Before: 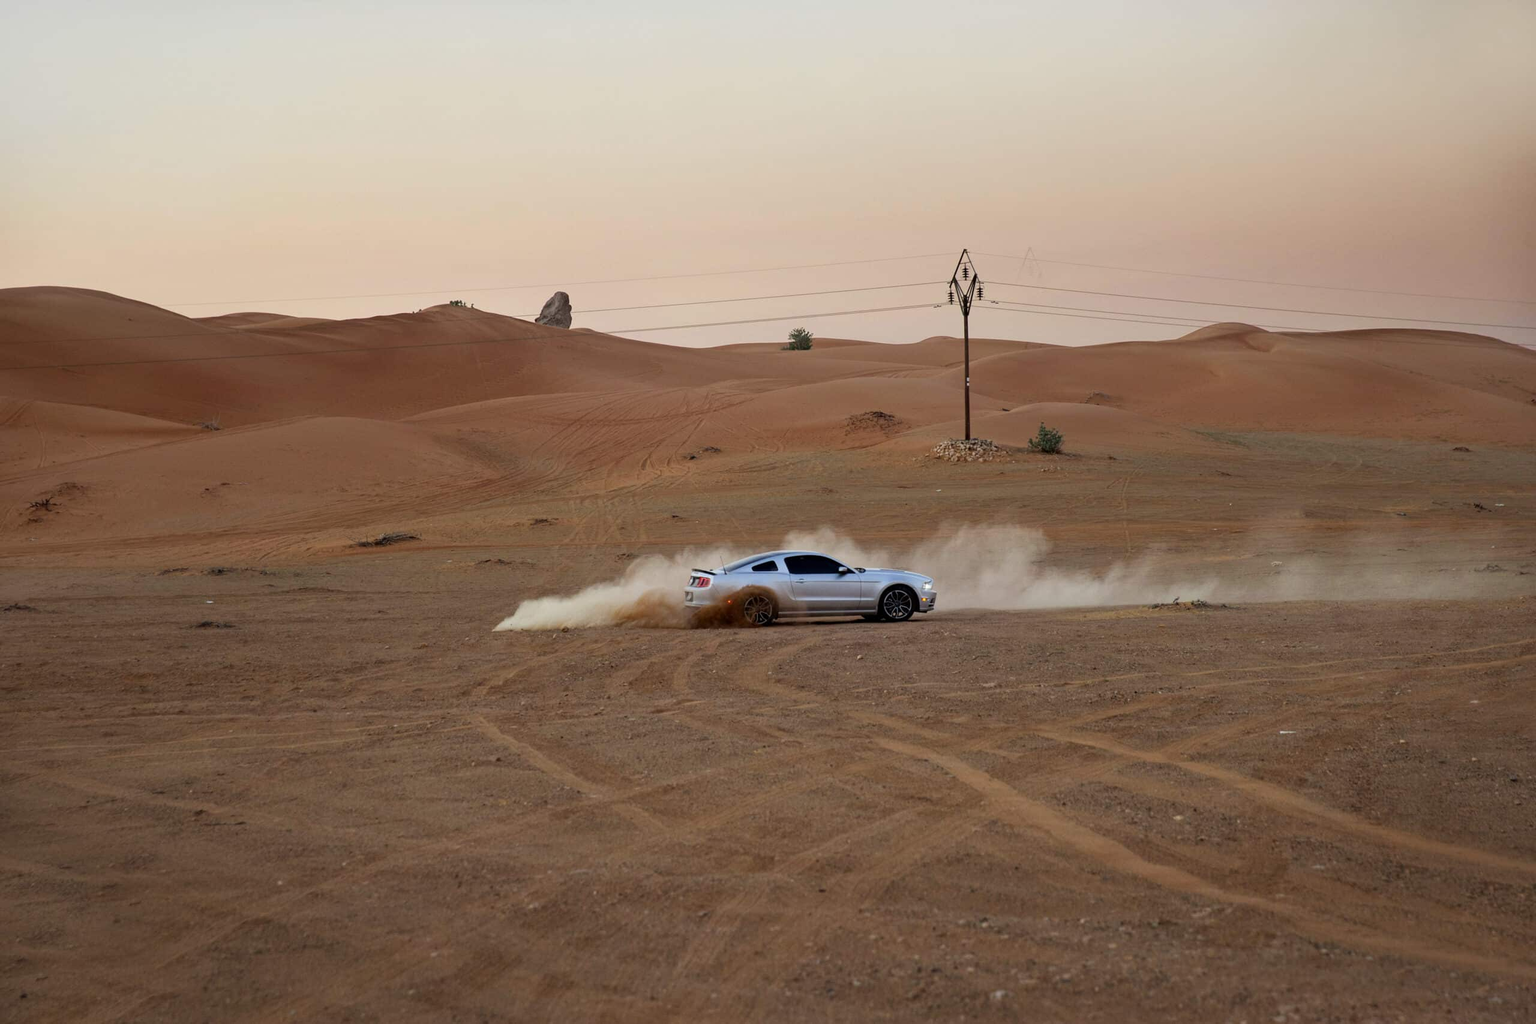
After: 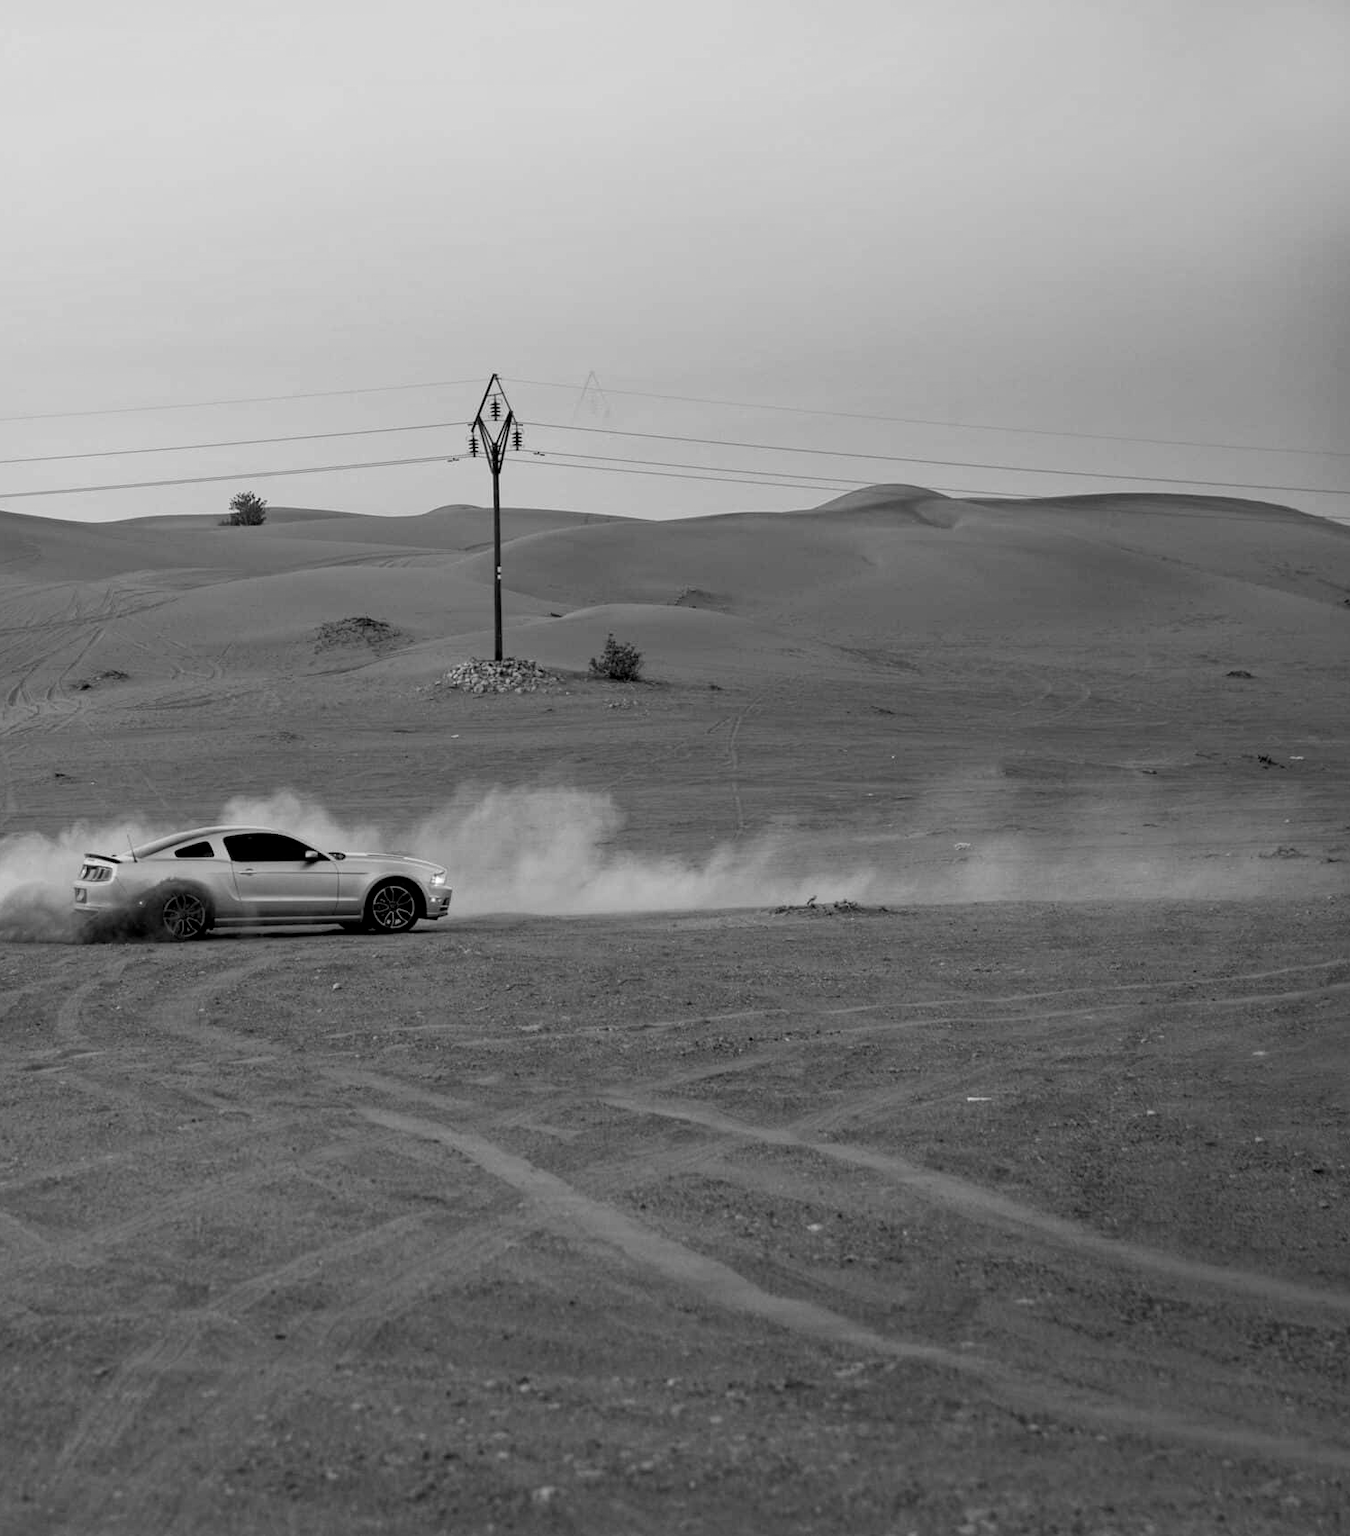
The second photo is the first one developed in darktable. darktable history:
monochrome: a -6.99, b 35.61, size 1.4
local contrast: highlights 100%, shadows 100%, detail 120%, midtone range 0.2
crop: left 41.402%
